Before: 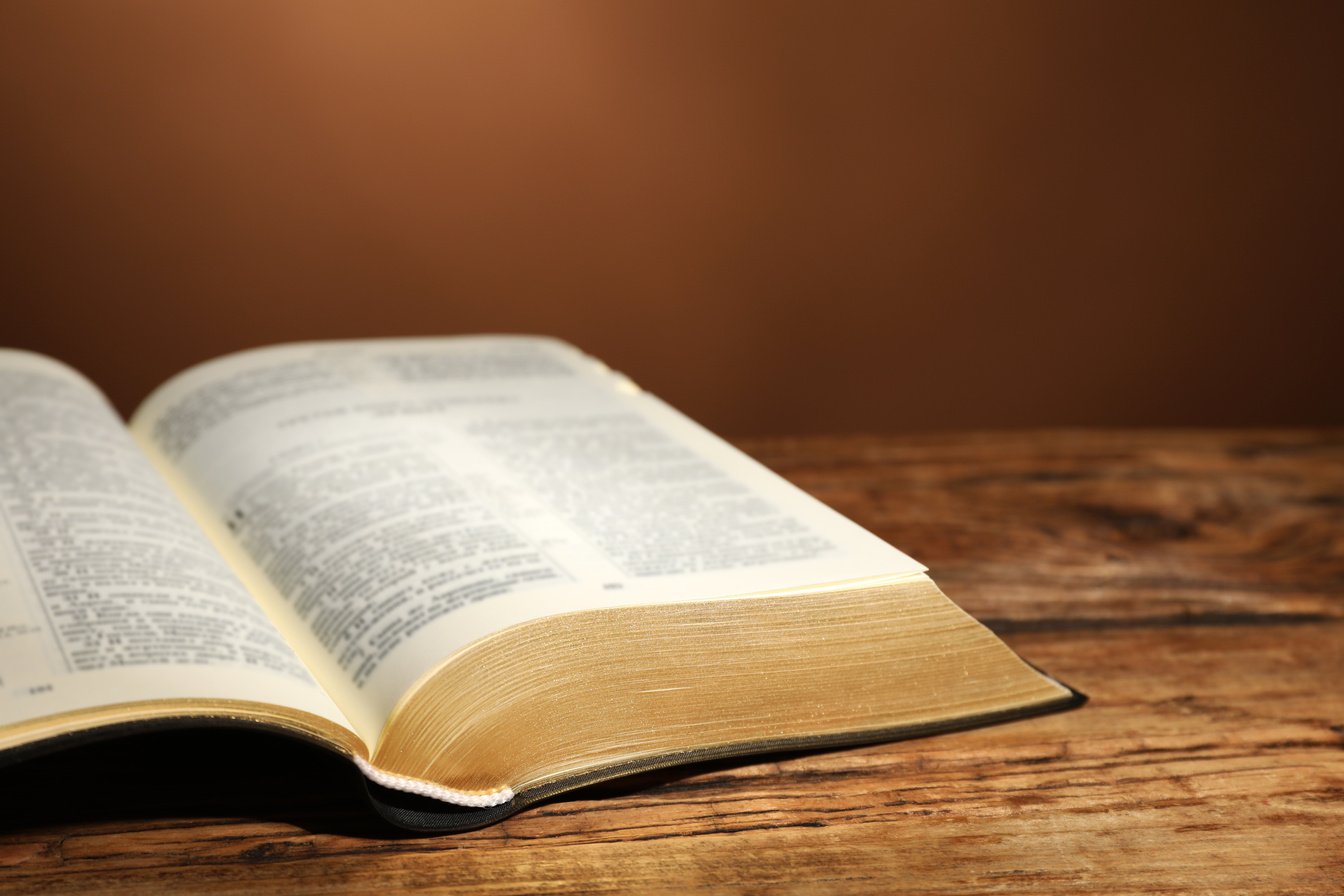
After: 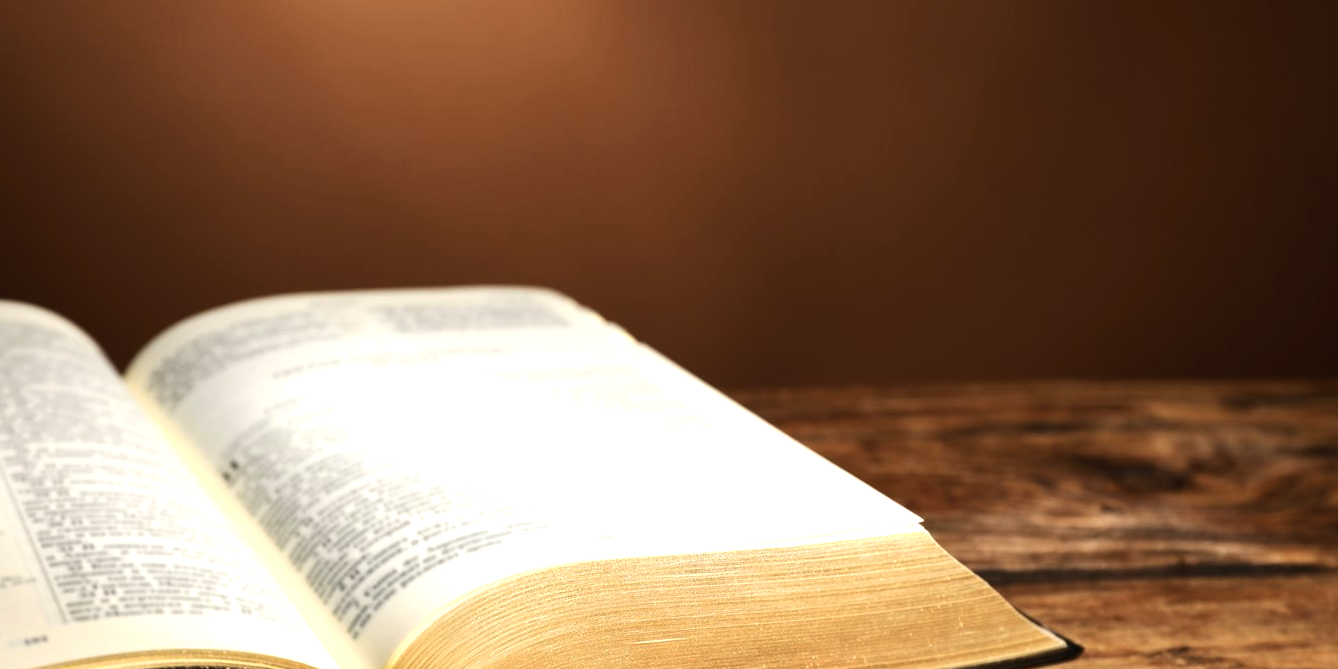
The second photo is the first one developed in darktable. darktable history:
crop: left 0.387%, top 5.469%, bottom 19.809%
tone equalizer: -8 EV -0.75 EV, -7 EV -0.7 EV, -6 EV -0.6 EV, -5 EV -0.4 EV, -3 EV 0.4 EV, -2 EV 0.6 EV, -1 EV 0.7 EV, +0 EV 0.75 EV, edges refinement/feathering 500, mask exposure compensation -1.57 EV, preserve details no
